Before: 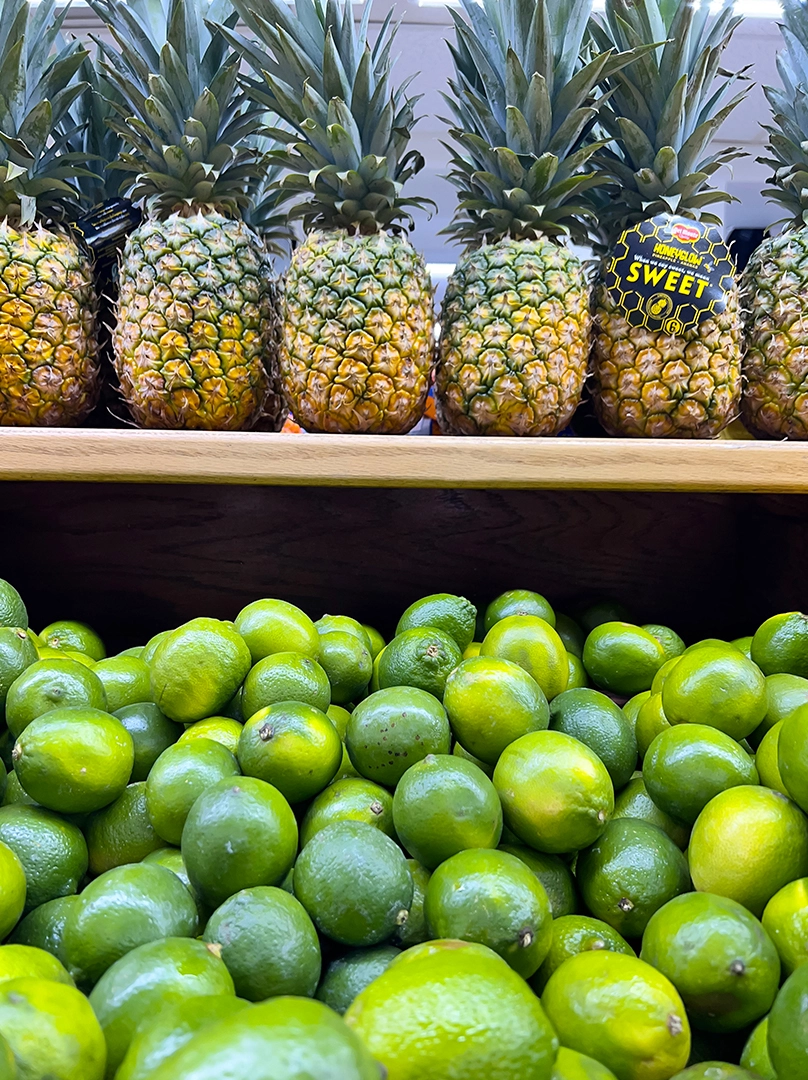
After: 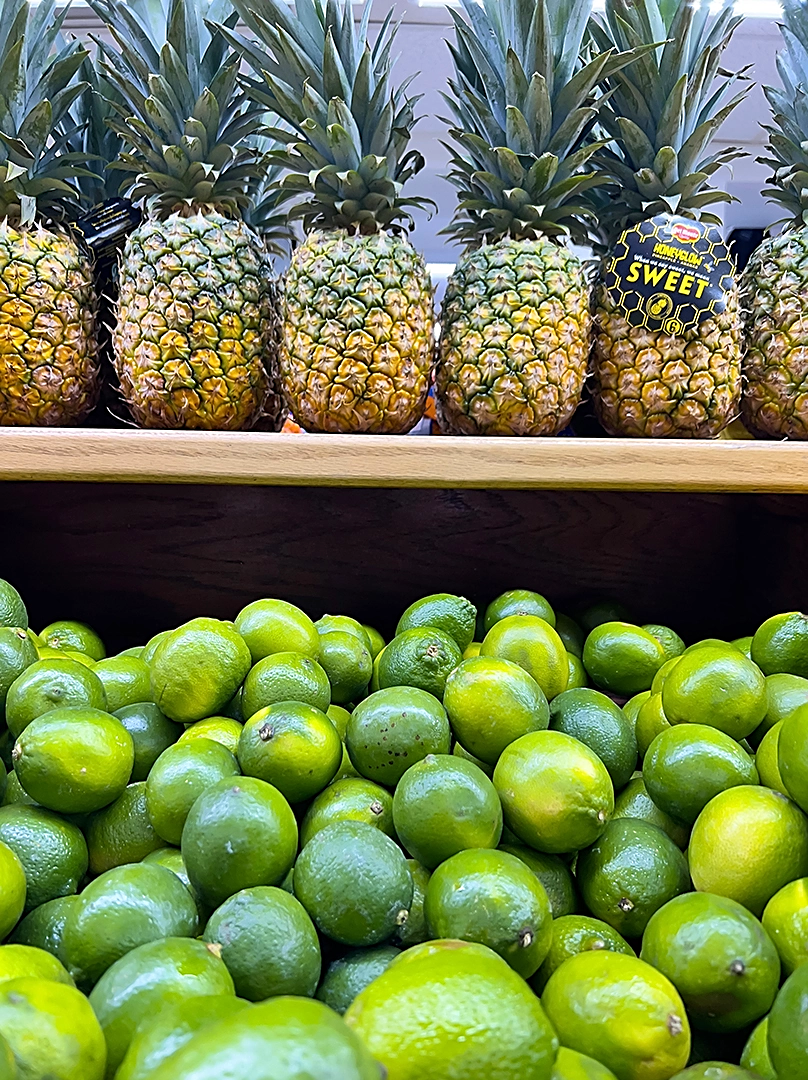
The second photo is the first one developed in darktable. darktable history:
sharpen: on, module defaults
velvia: strength 9.25%
